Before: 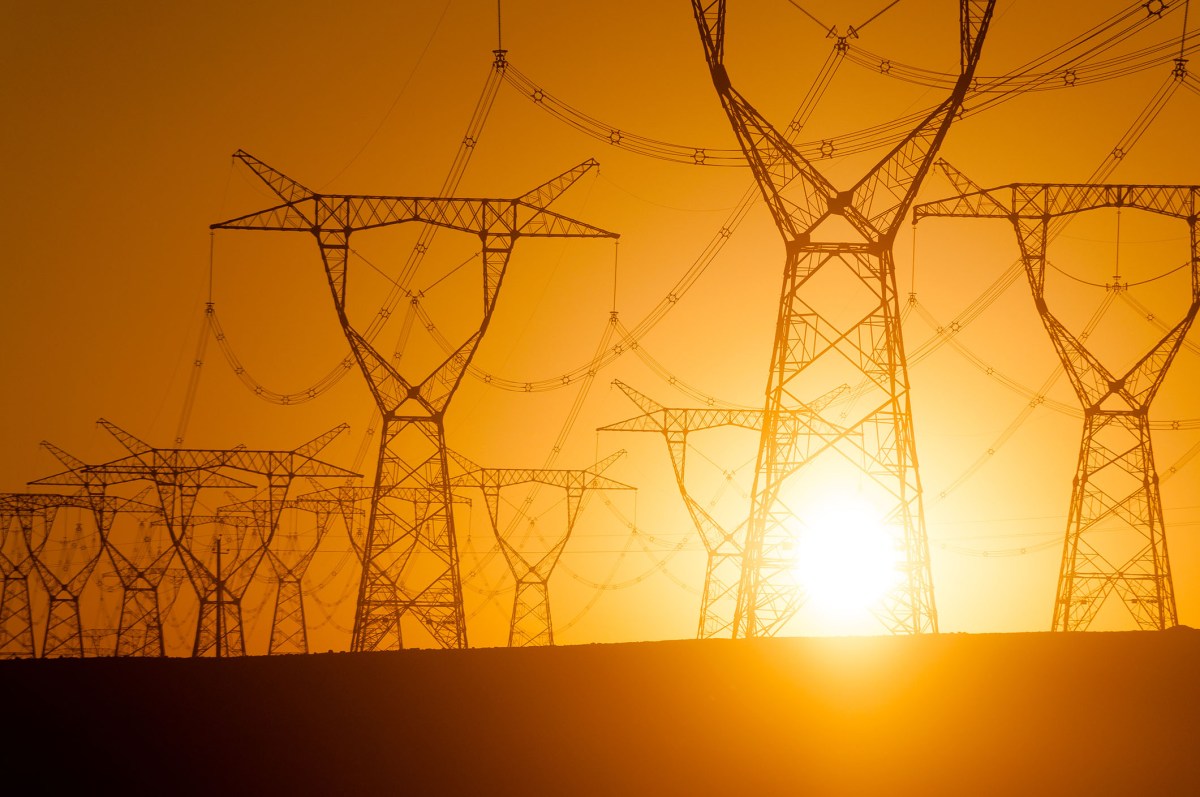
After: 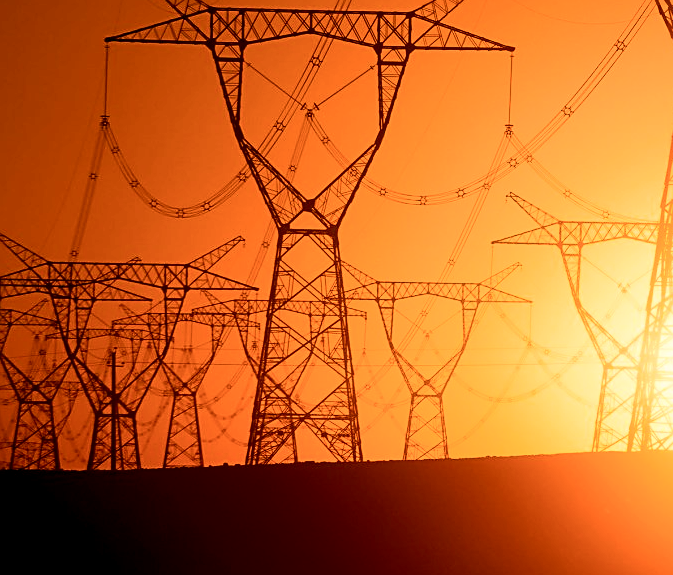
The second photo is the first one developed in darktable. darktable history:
contrast brightness saturation: contrast 0.292
crop: left 8.779%, top 23.584%, right 35.063%, bottom 4.183%
color balance rgb: shadows lift › chroma 2.064%, shadows lift › hue 248.11°, power › hue 62.11°, linear chroma grading › global chroma 0.649%, perceptual saturation grading › global saturation 25.524%
sharpen: on, module defaults
exposure: black level correction 0.011, compensate highlight preservation false
color zones: curves: ch1 [(0, 0.469) (0.072, 0.457) (0.243, 0.494) (0.429, 0.5) (0.571, 0.5) (0.714, 0.5) (0.857, 0.5) (1, 0.469)]; ch2 [(0, 0.499) (0.143, 0.467) (0.242, 0.436) (0.429, 0.493) (0.571, 0.5) (0.714, 0.5) (0.857, 0.5) (1, 0.499)]
